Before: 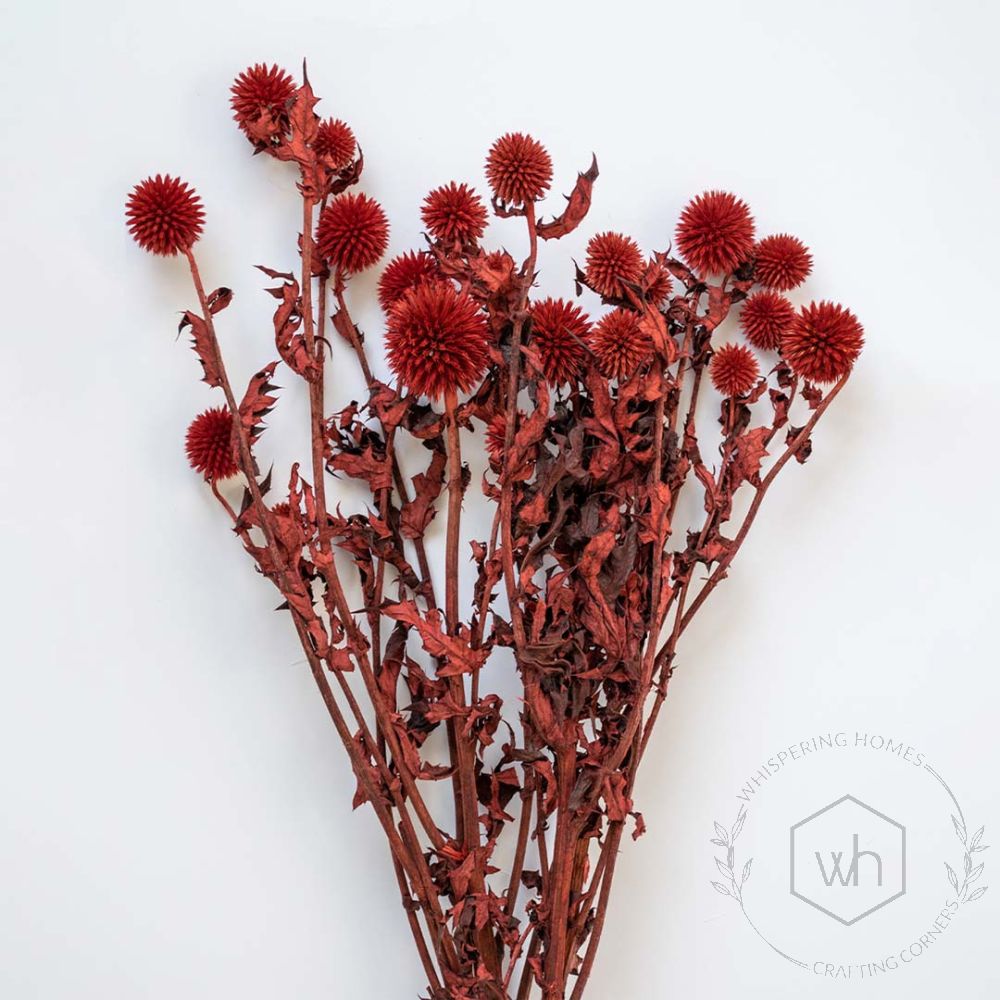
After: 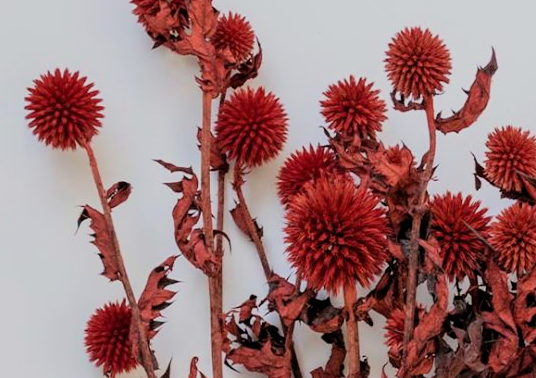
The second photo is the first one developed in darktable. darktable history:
crop: left 10.121%, top 10.631%, right 36.218%, bottom 51.526%
filmic rgb: black relative exposure -7.65 EV, white relative exposure 4.56 EV, hardness 3.61, color science v6 (2022)
